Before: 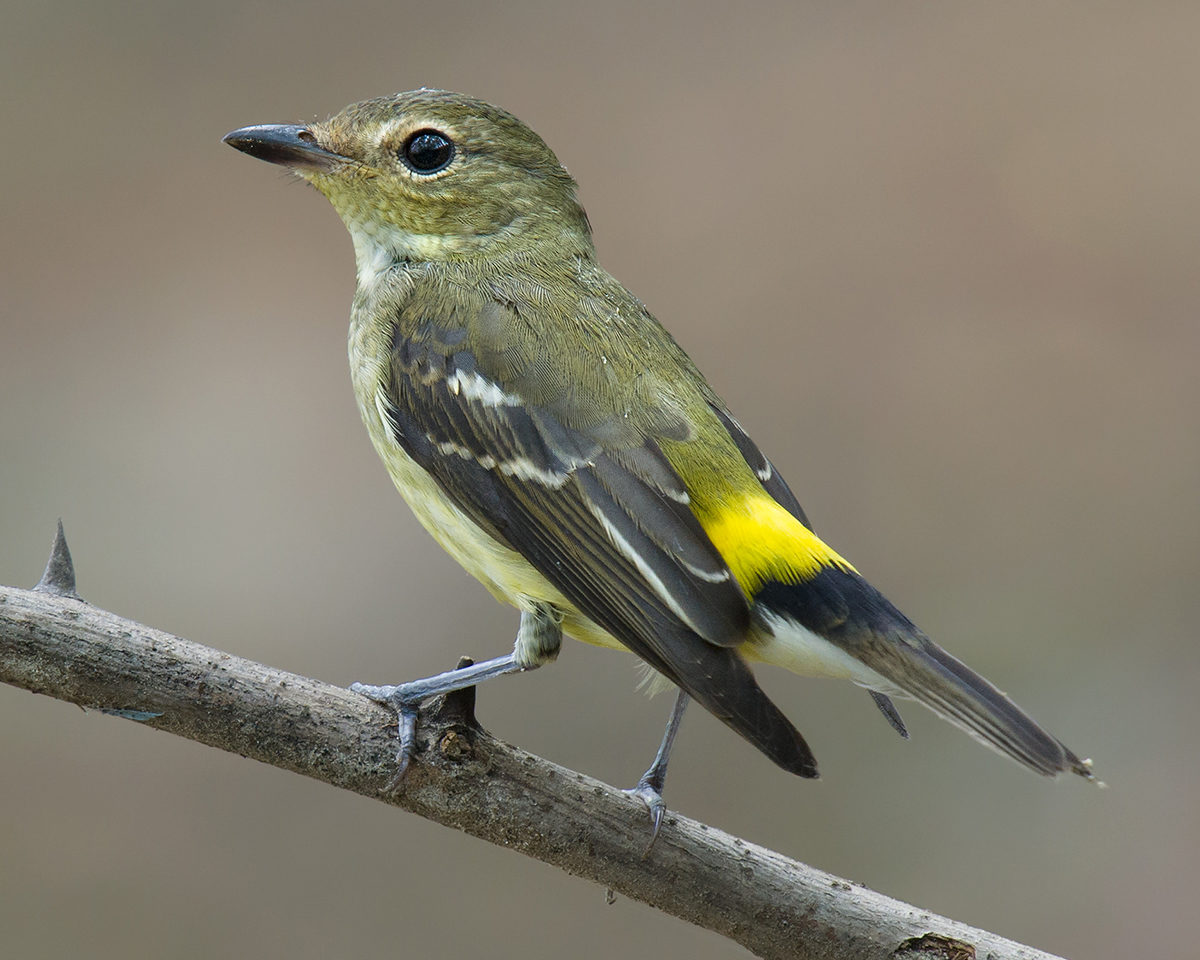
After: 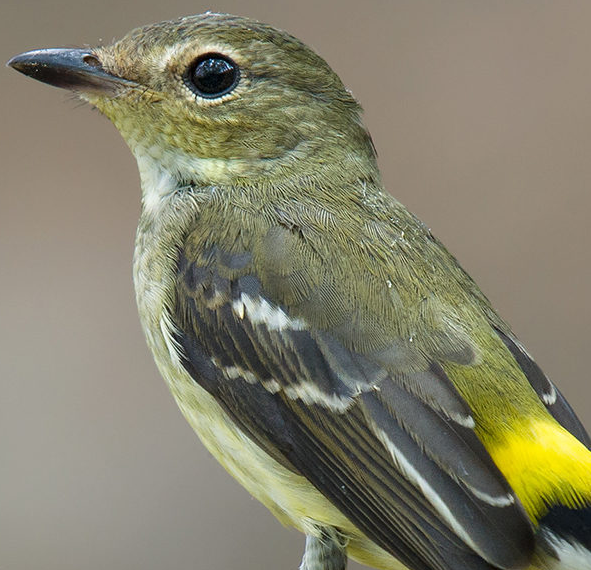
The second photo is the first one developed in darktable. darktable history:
crop: left 17.941%, top 7.929%, right 32.756%, bottom 32.62%
